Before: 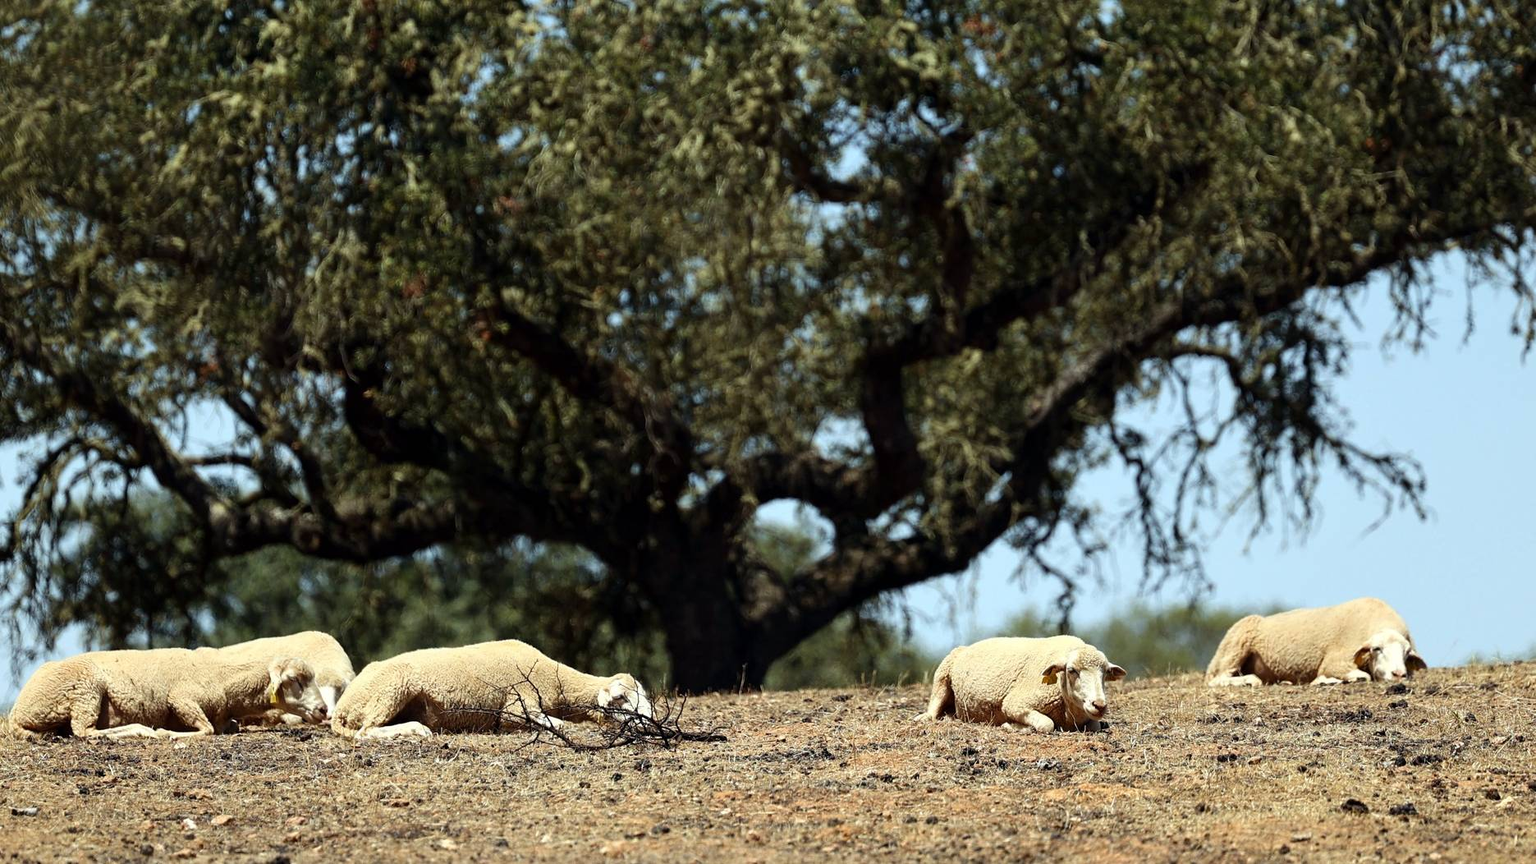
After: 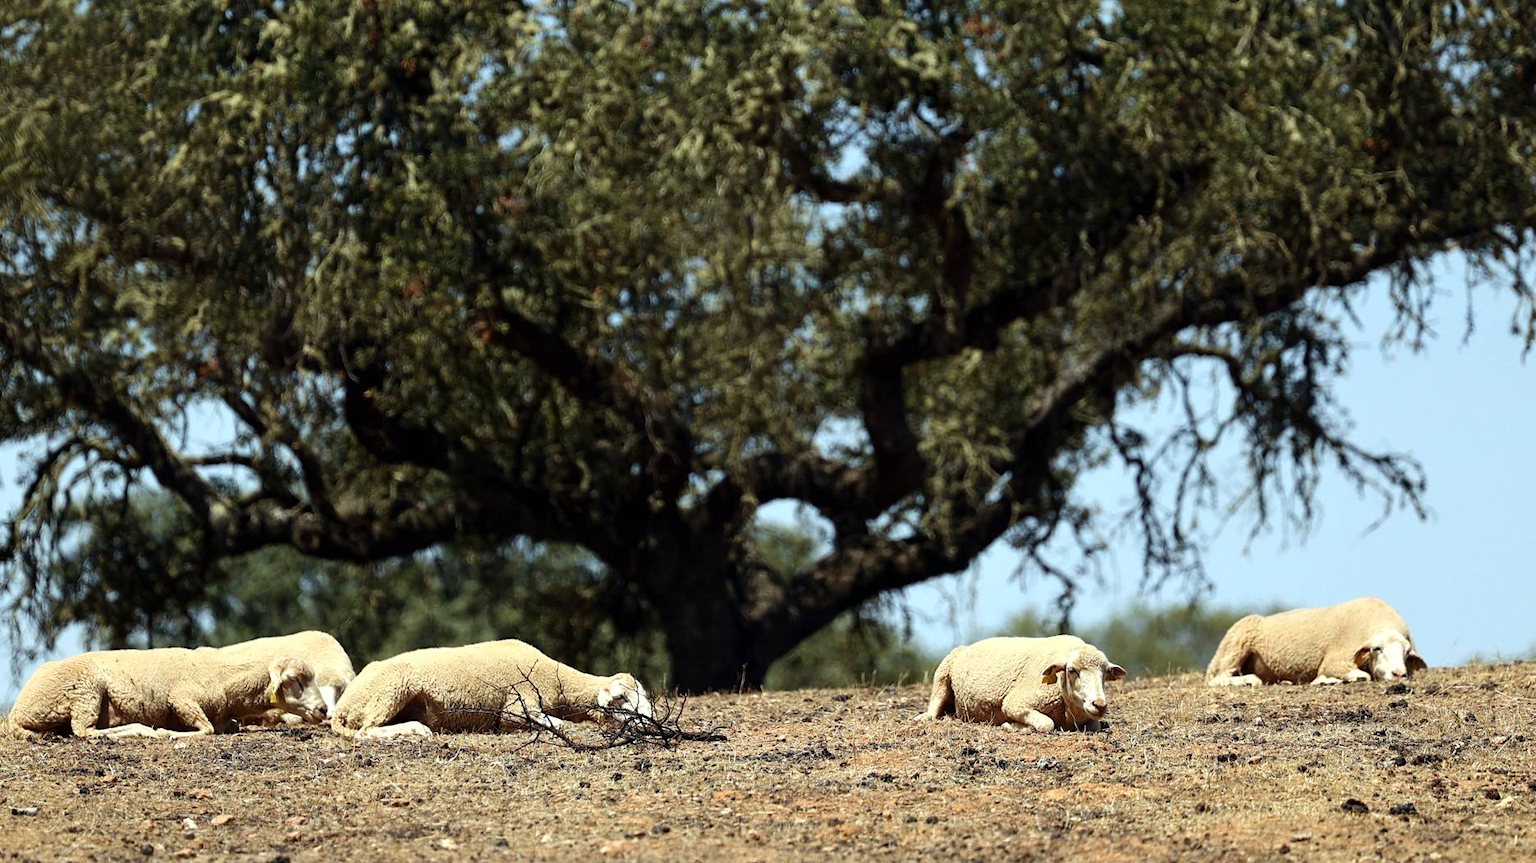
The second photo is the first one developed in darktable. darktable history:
tone equalizer: on, module defaults
levels: levels [0, 0.492, 0.984]
